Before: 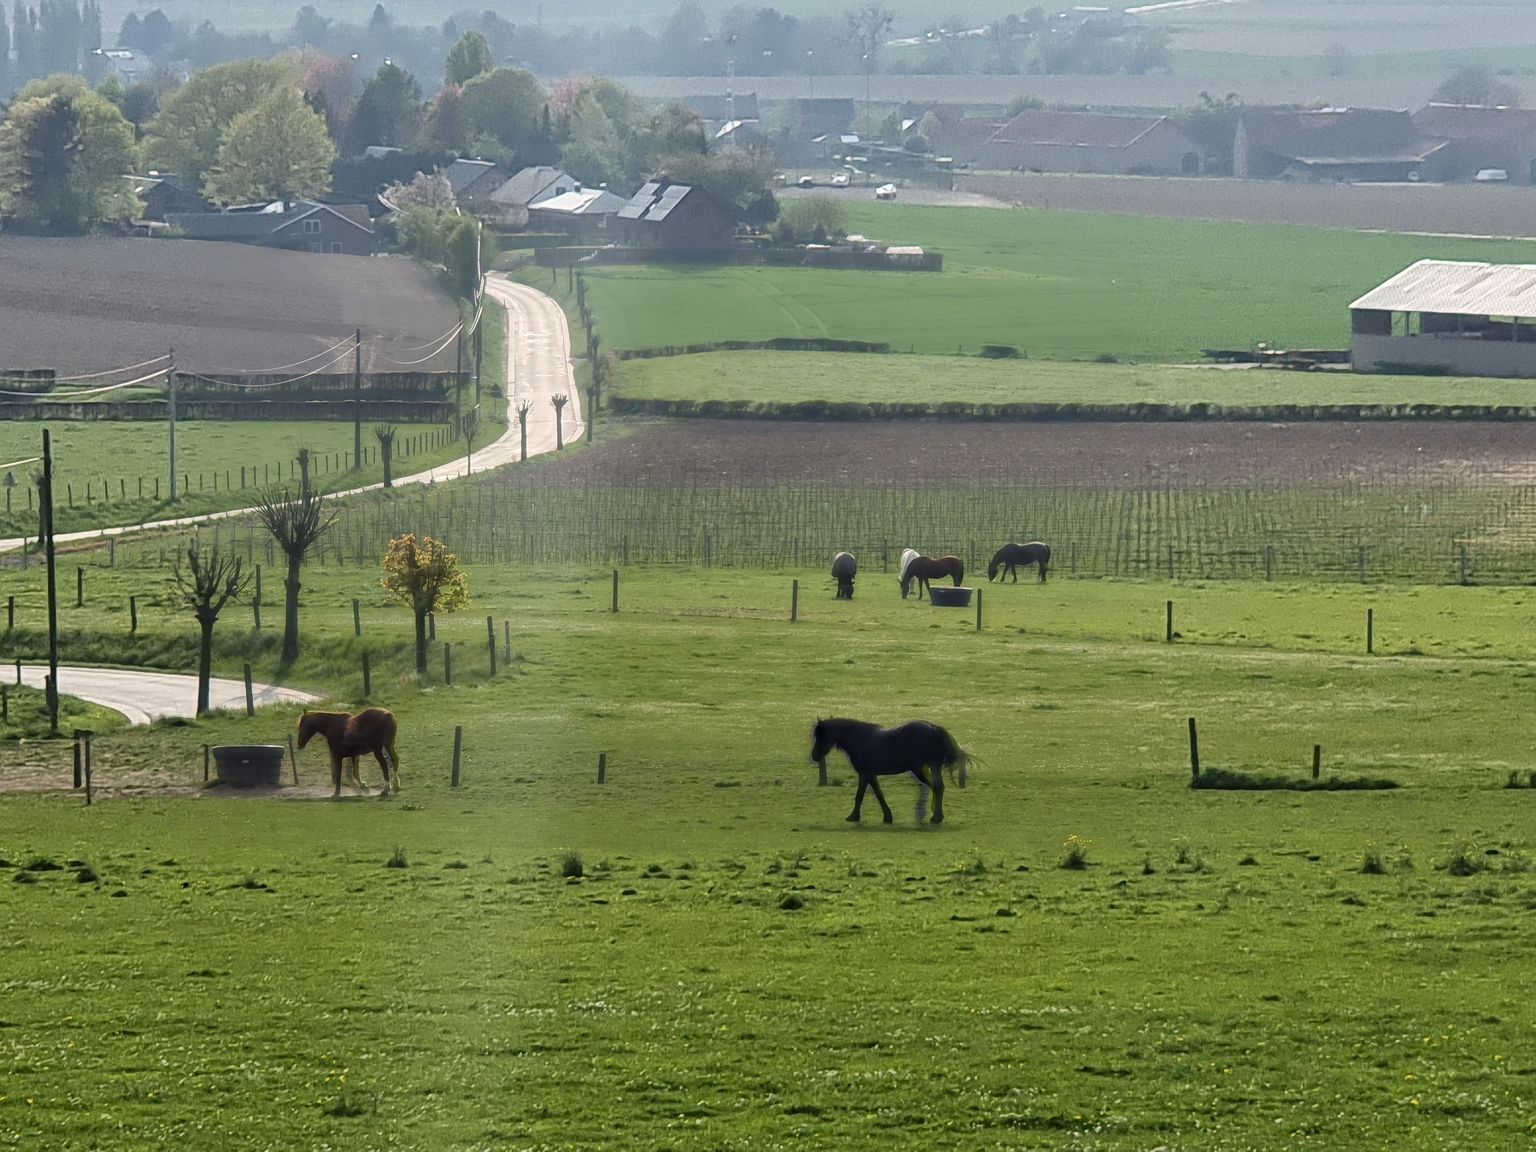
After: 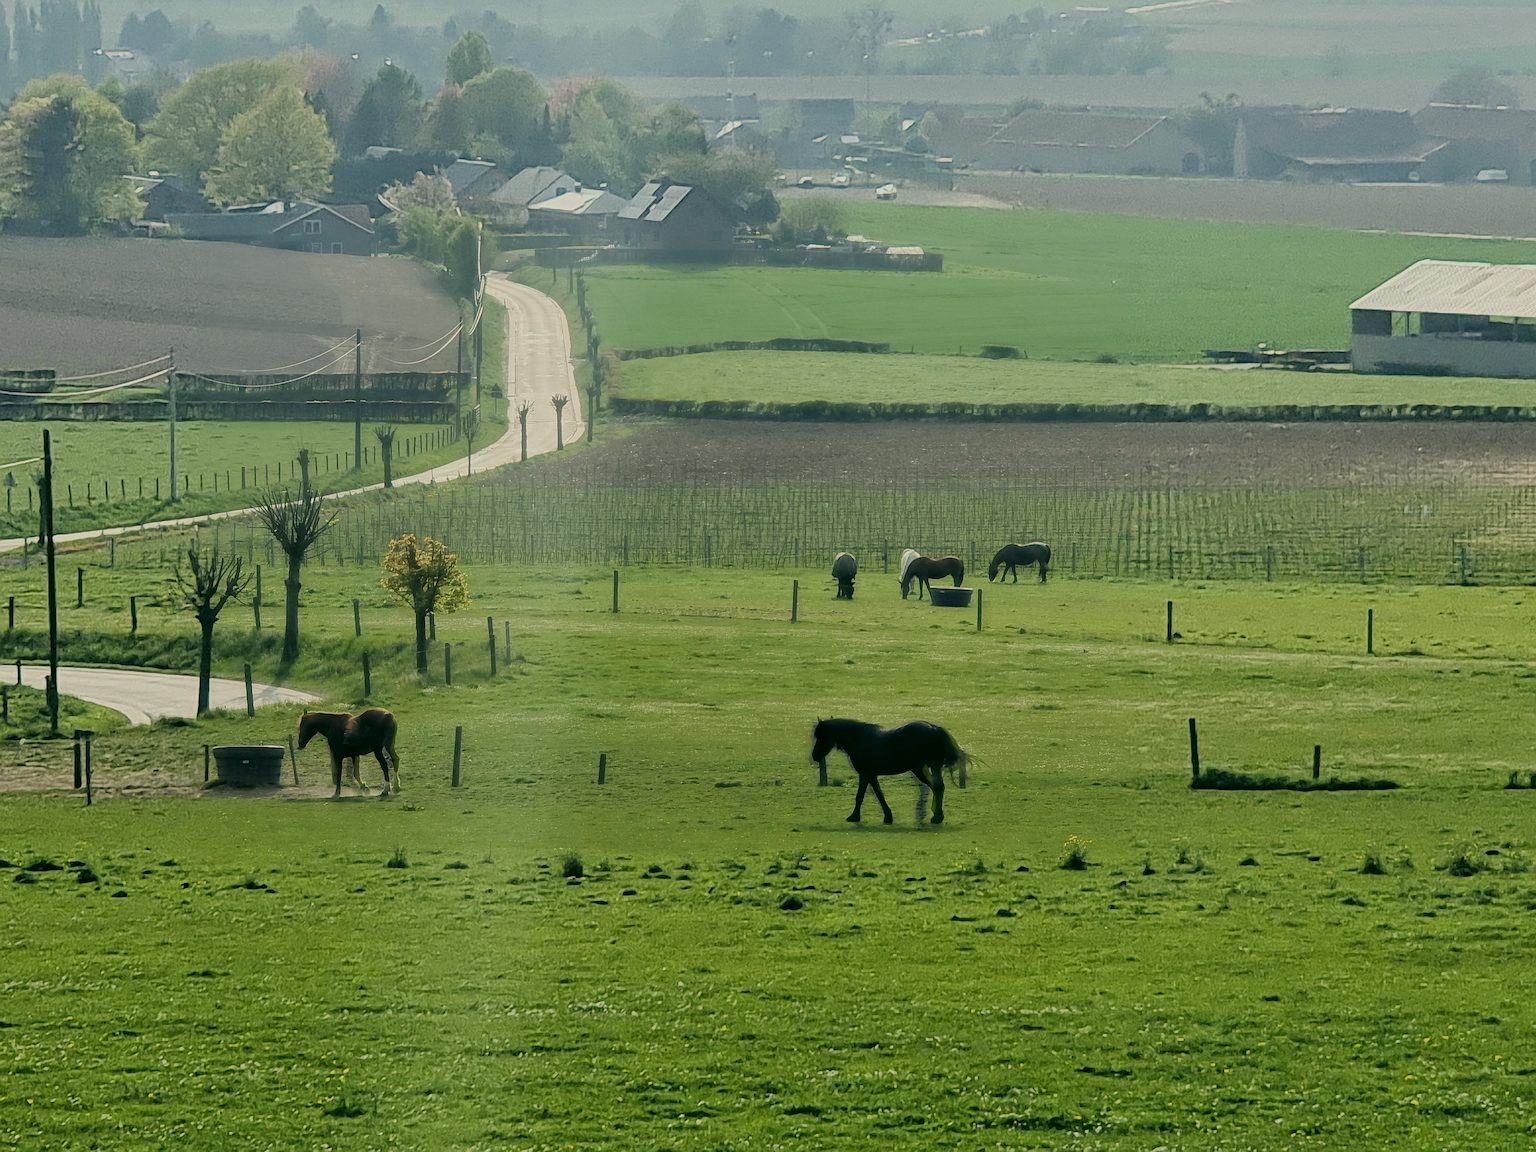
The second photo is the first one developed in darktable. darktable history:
shadows and highlights: shadows 37.14, highlights -27.95, soften with gaussian
filmic rgb: black relative exposure -7.65 EV, white relative exposure 4.56 EV, hardness 3.61, add noise in highlights 0, preserve chrominance max RGB, color science v3 (2019), use custom middle-gray values true, contrast in highlights soft
color correction: highlights a* -0.482, highlights b* 9.29, shadows a* -9.31, shadows b* 1.49
sharpen: on, module defaults
